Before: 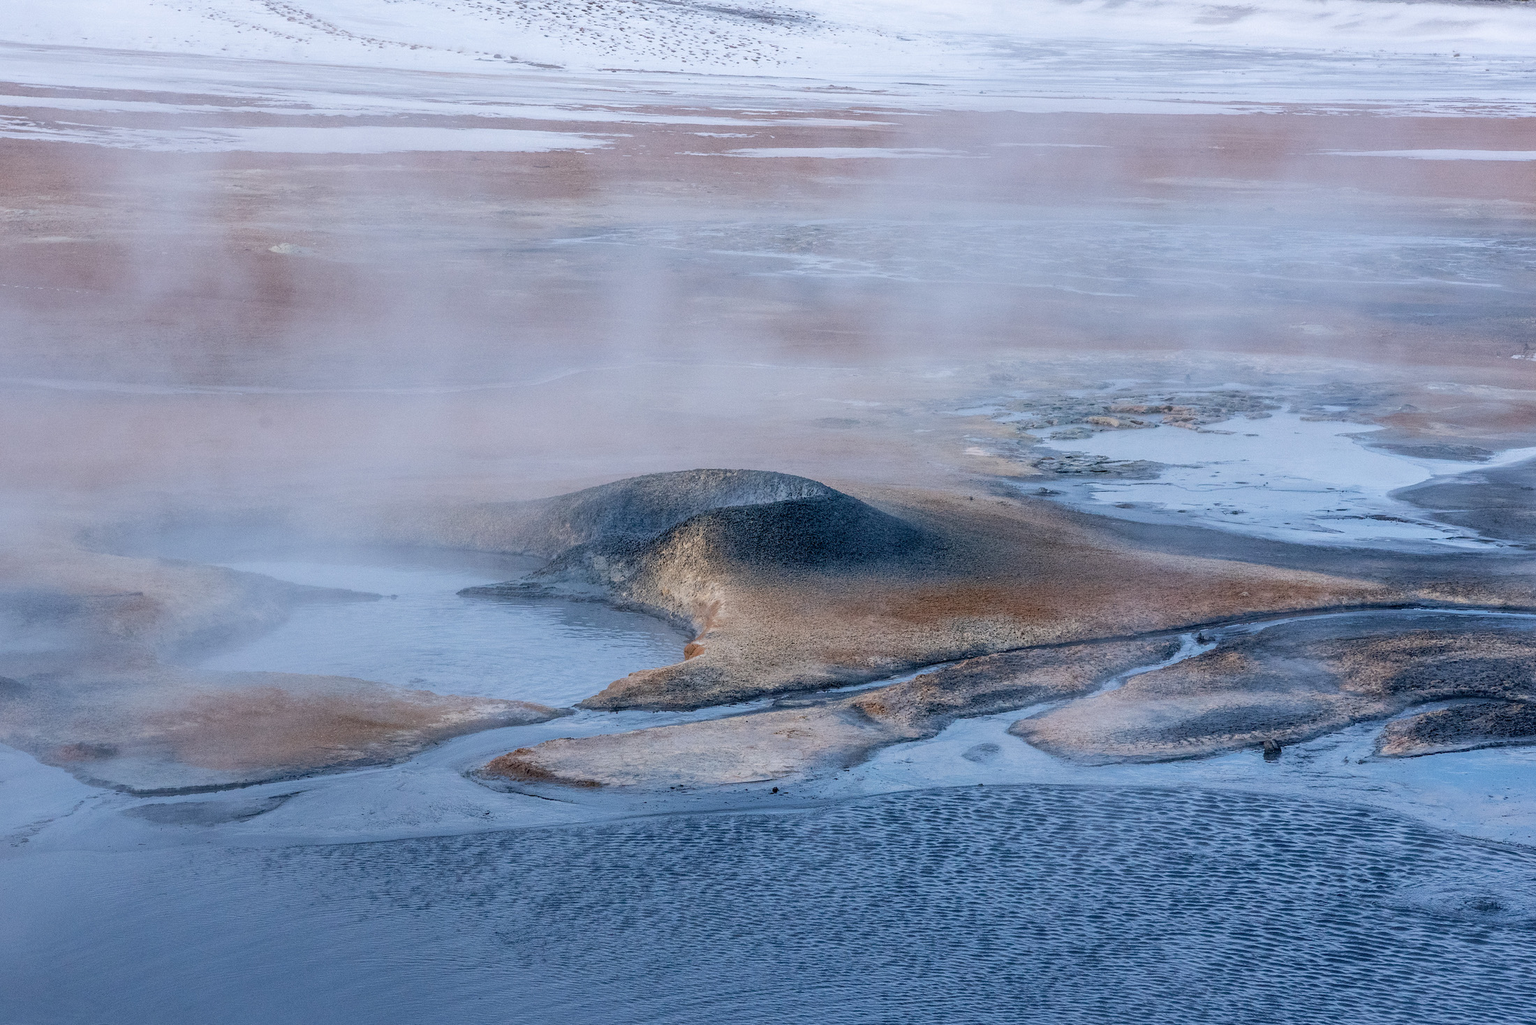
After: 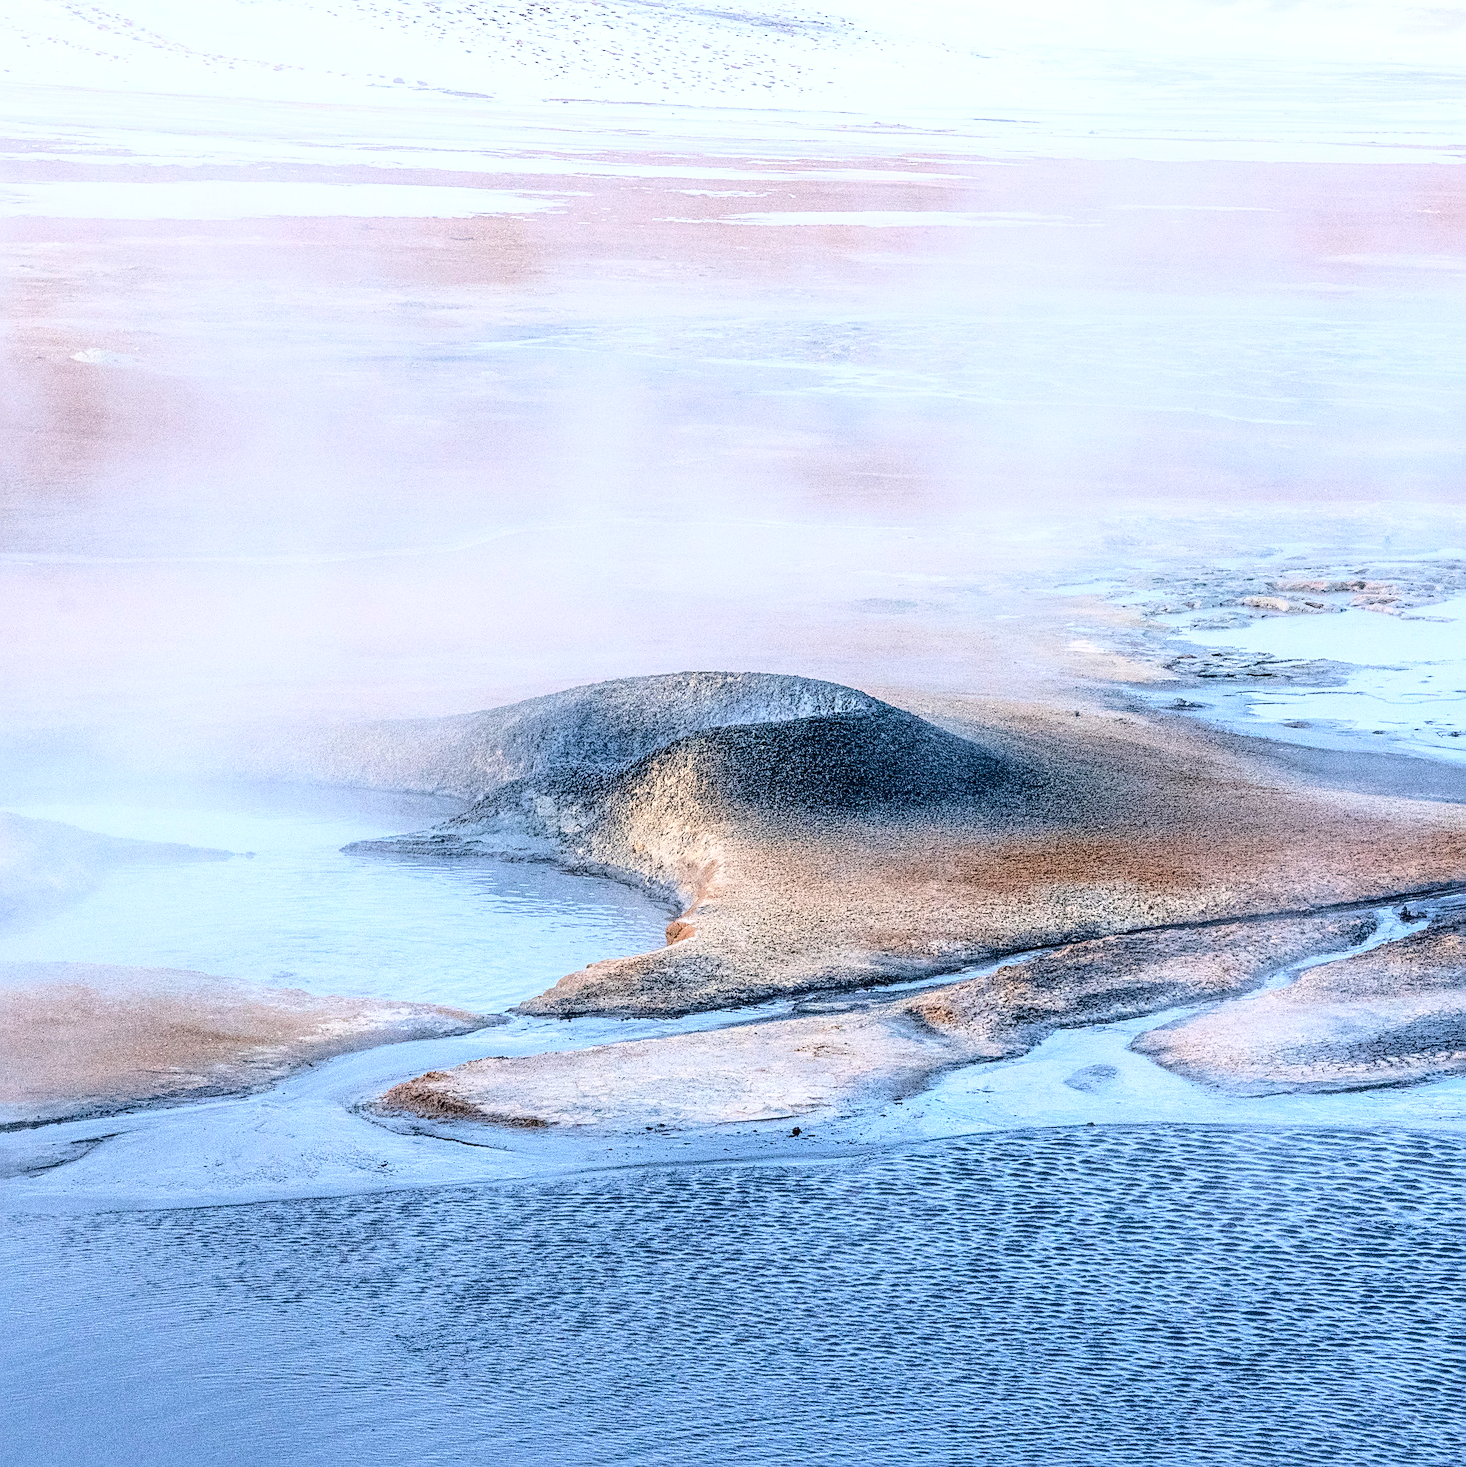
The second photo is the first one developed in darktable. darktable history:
exposure: black level correction 0, exposure 0.2 EV, compensate exposure bias true, compensate highlight preservation false
local contrast: on, module defaults
crop and rotate: left 14.292%, right 19.041%
base curve: curves: ch0 [(0, 0) (0.032, 0.037) (0.105, 0.228) (0.435, 0.76) (0.856, 0.983) (1, 1)]
grain: on, module defaults
tone equalizer: on, module defaults
shadows and highlights: shadows -70, highlights 35, soften with gaussian
sharpen: on, module defaults
